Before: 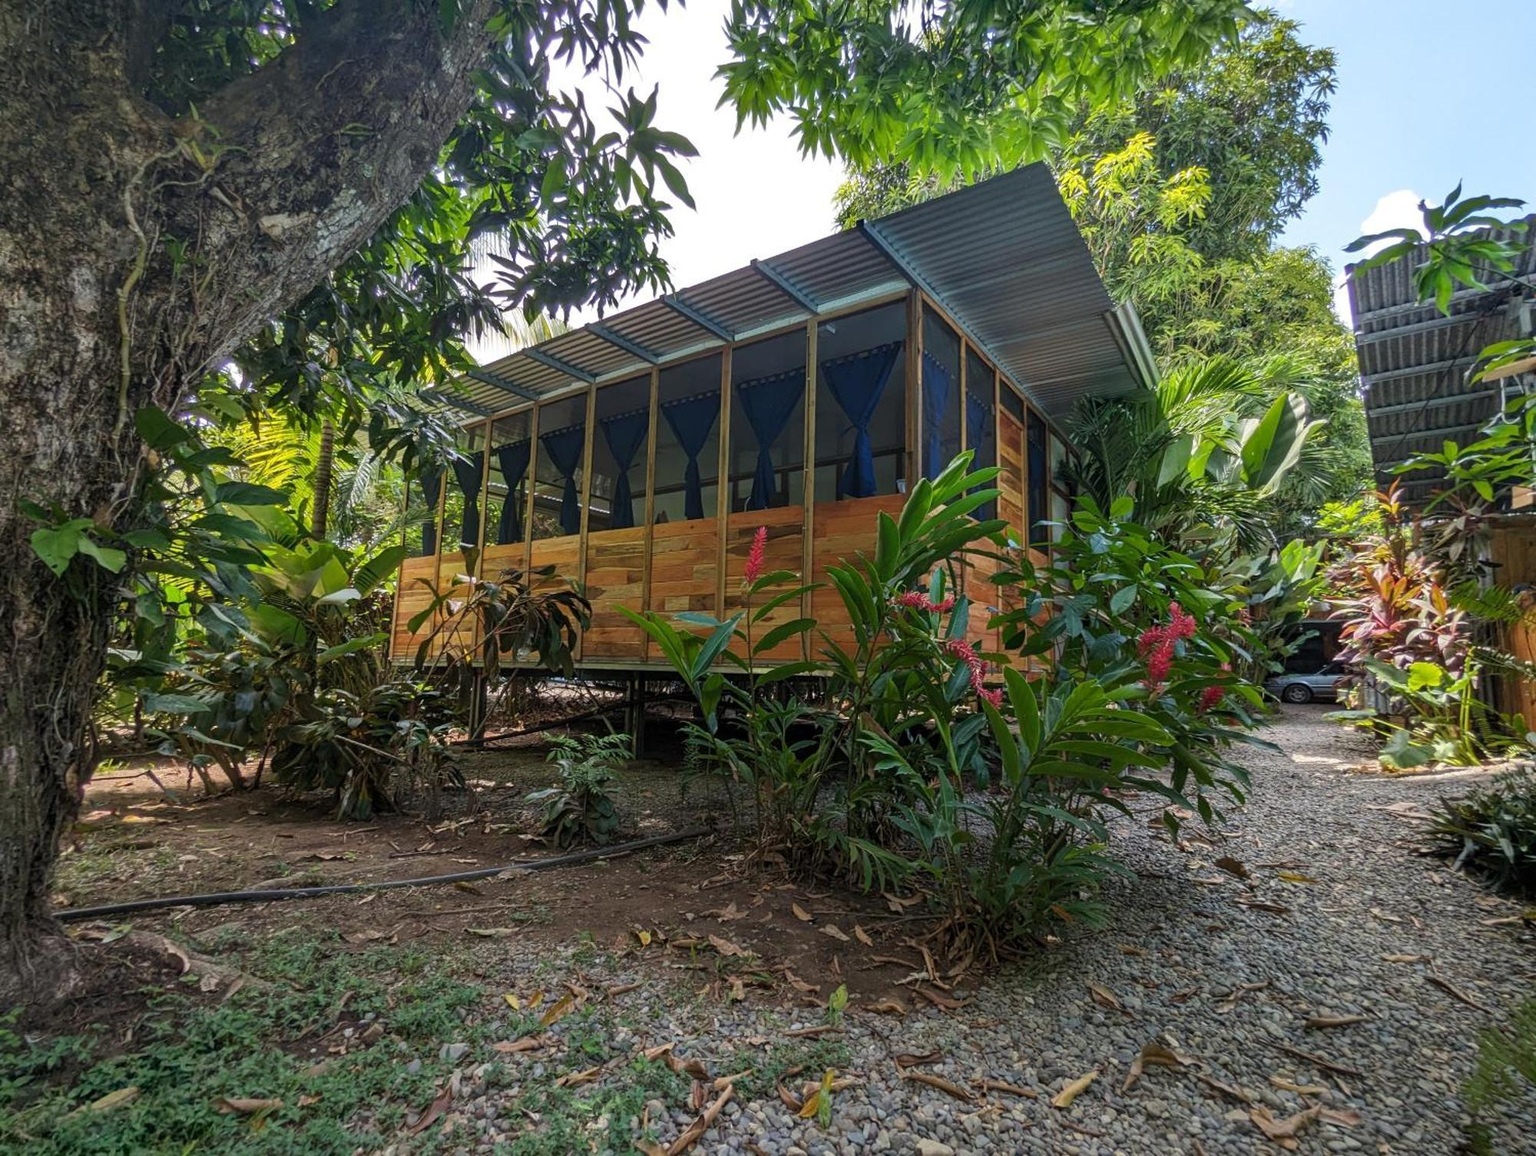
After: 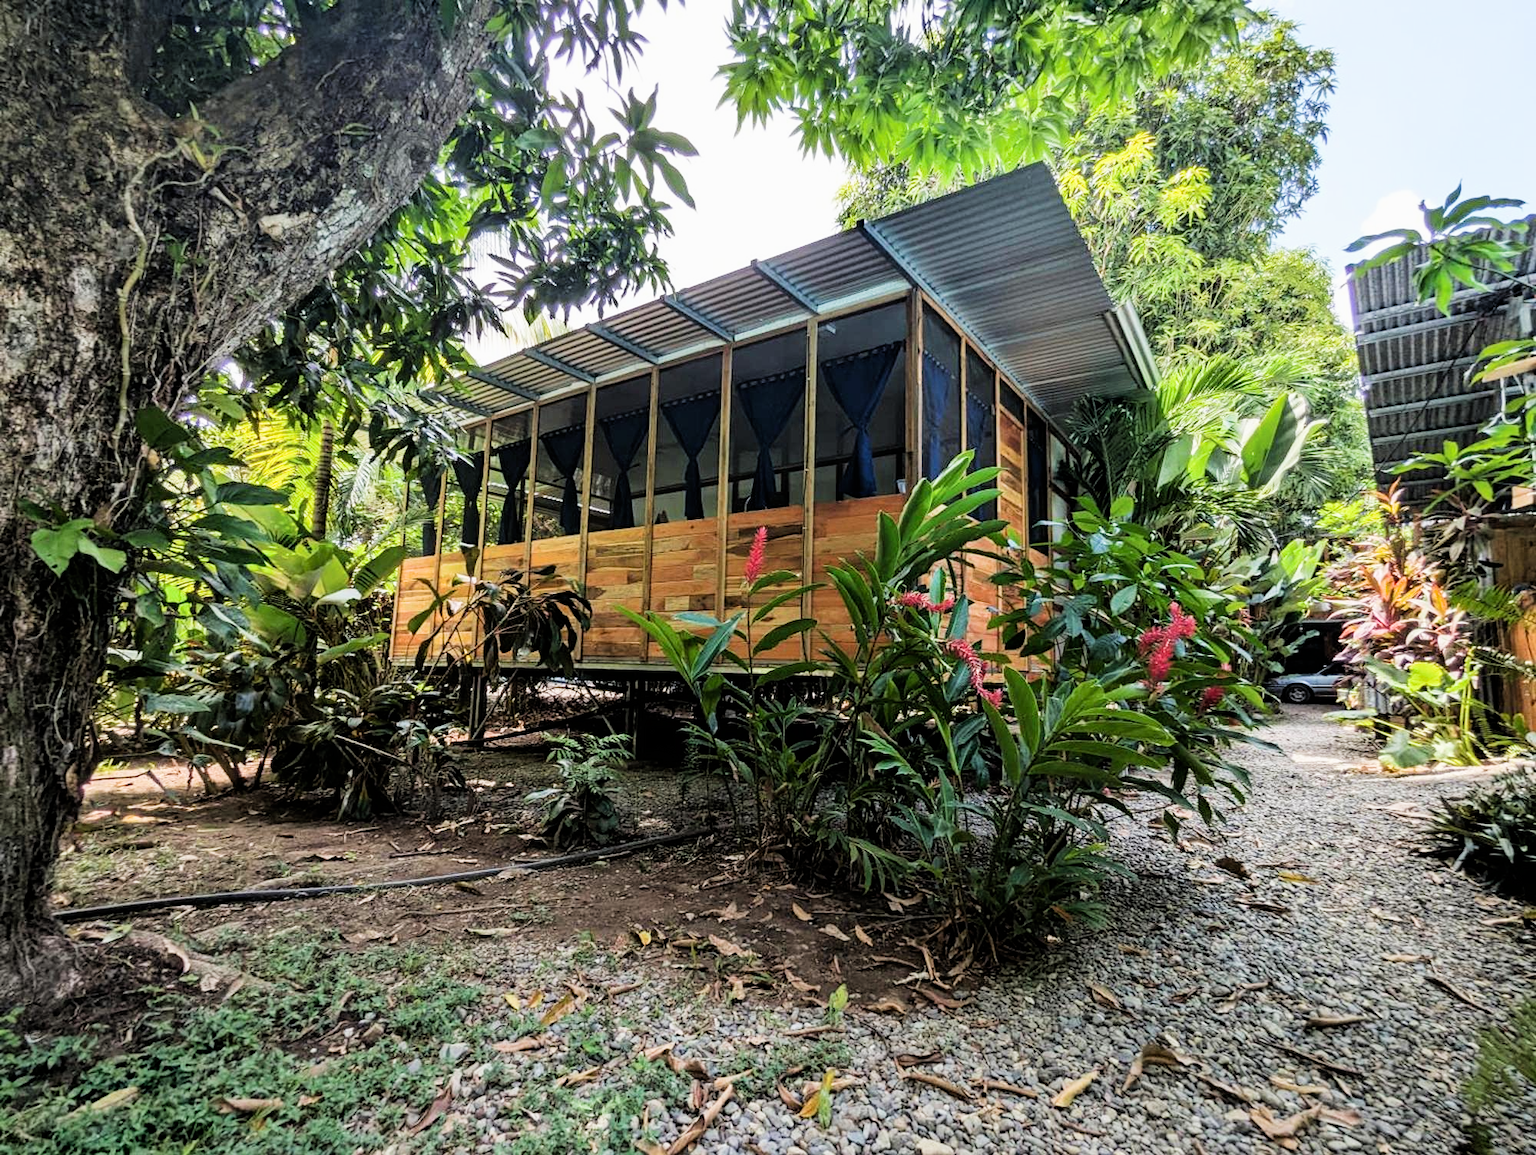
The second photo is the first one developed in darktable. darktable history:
exposure: exposure 1 EV, compensate highlight preservation false
filmic rgb: black relative exposure -5 EV, hardness 2.88, contrast 1.4, highlights saturation mix -30%
